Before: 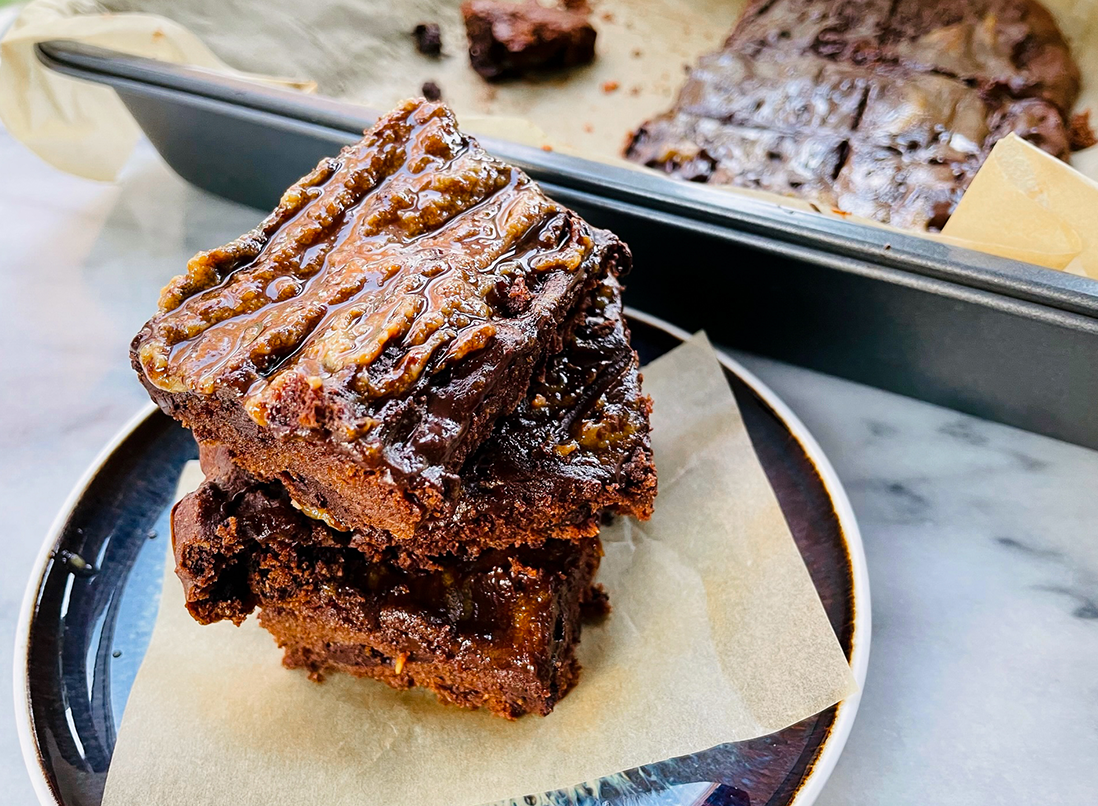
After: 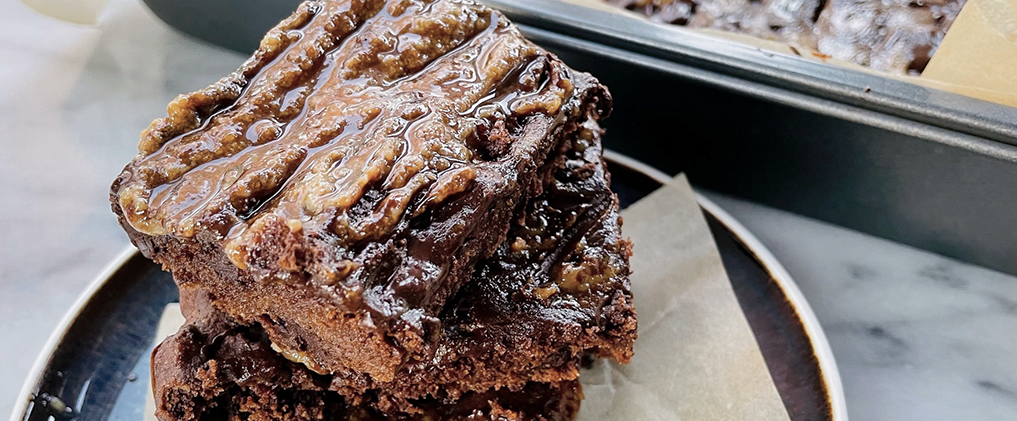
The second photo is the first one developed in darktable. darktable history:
shadows and highlights: on, module defaults
contrast brightness saturation: contrast 0.102, saturation -0.372
crop: left 1.836%, top 19.502%, right 5.479%, bottom 28.19%
